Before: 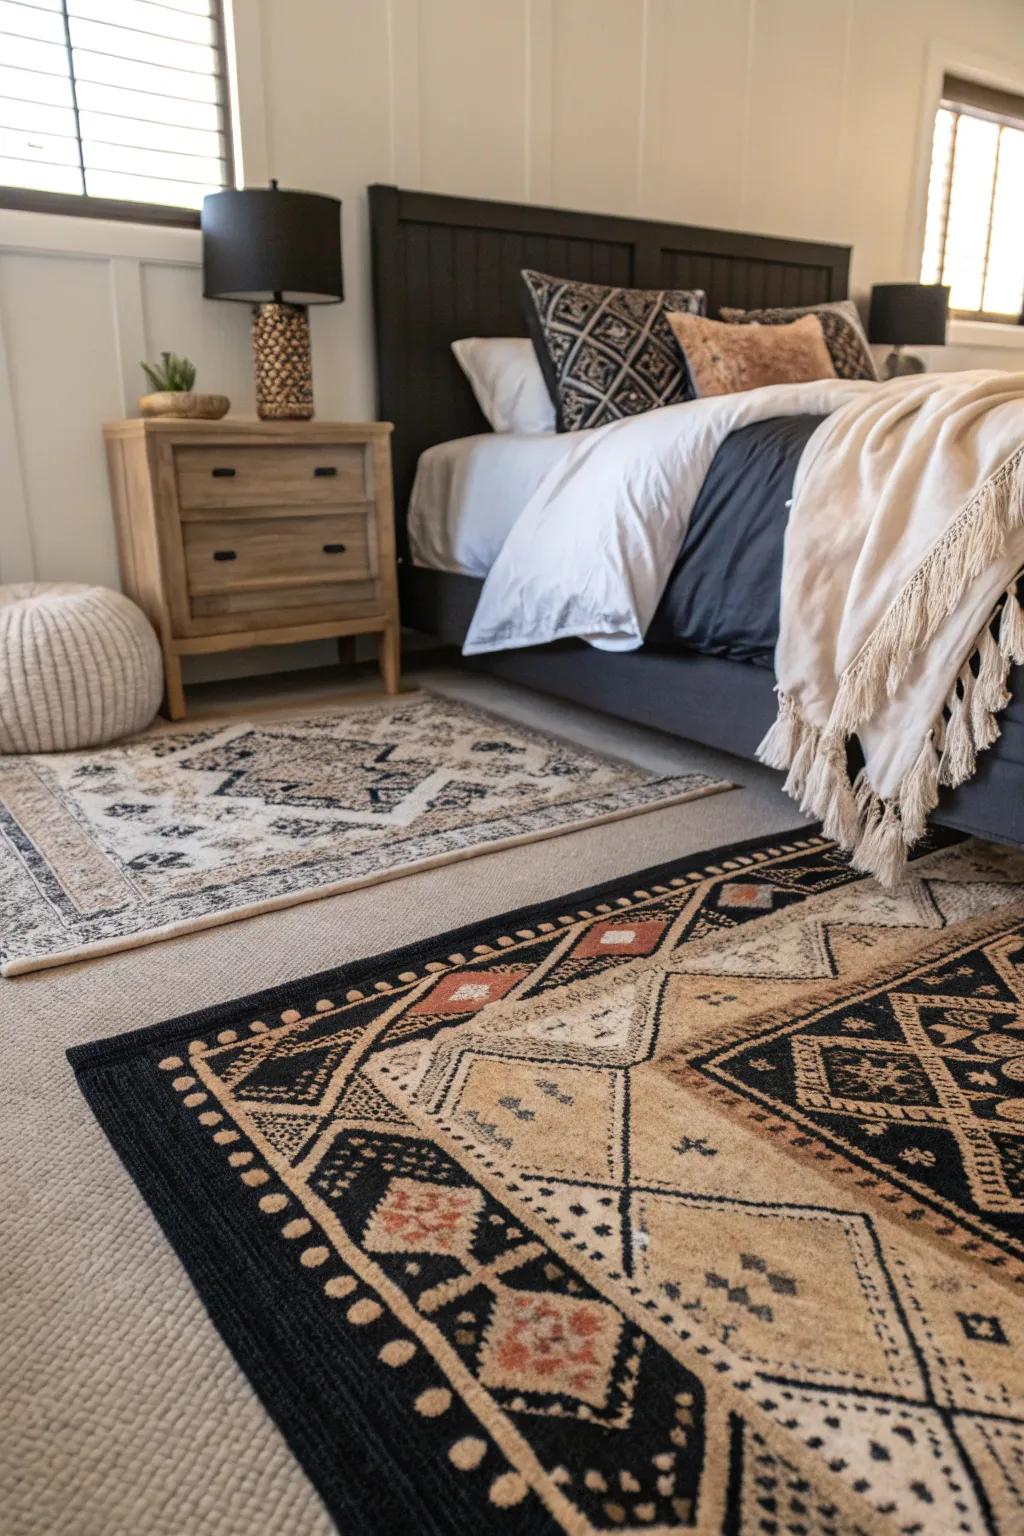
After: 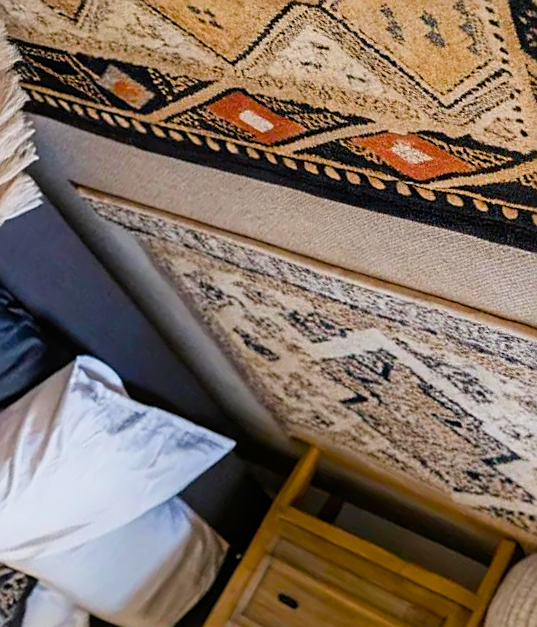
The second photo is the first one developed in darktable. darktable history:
filmic rgb: black relative exposure -9.51 EV, white relative exposure 3.03 EV, threshold 3 EV, hardness 6.08, iterations of high-quality reconstruction 0, enable highlight reconstruction true
crop and rotate: angle 147.67°, left 9.126%, top 15.598%, right 4.387%, bottom 17.129%
sharpen: radius 1.966
color balance rgb: perceptual saturation grading › global saturation 23.378%, perceptual saturation grading › highlights -24.354%, perceptual saturation grading › mid-tones 24.59%, perceptual saturation grading › shadows 39.55%, global vibrance 41.067%
